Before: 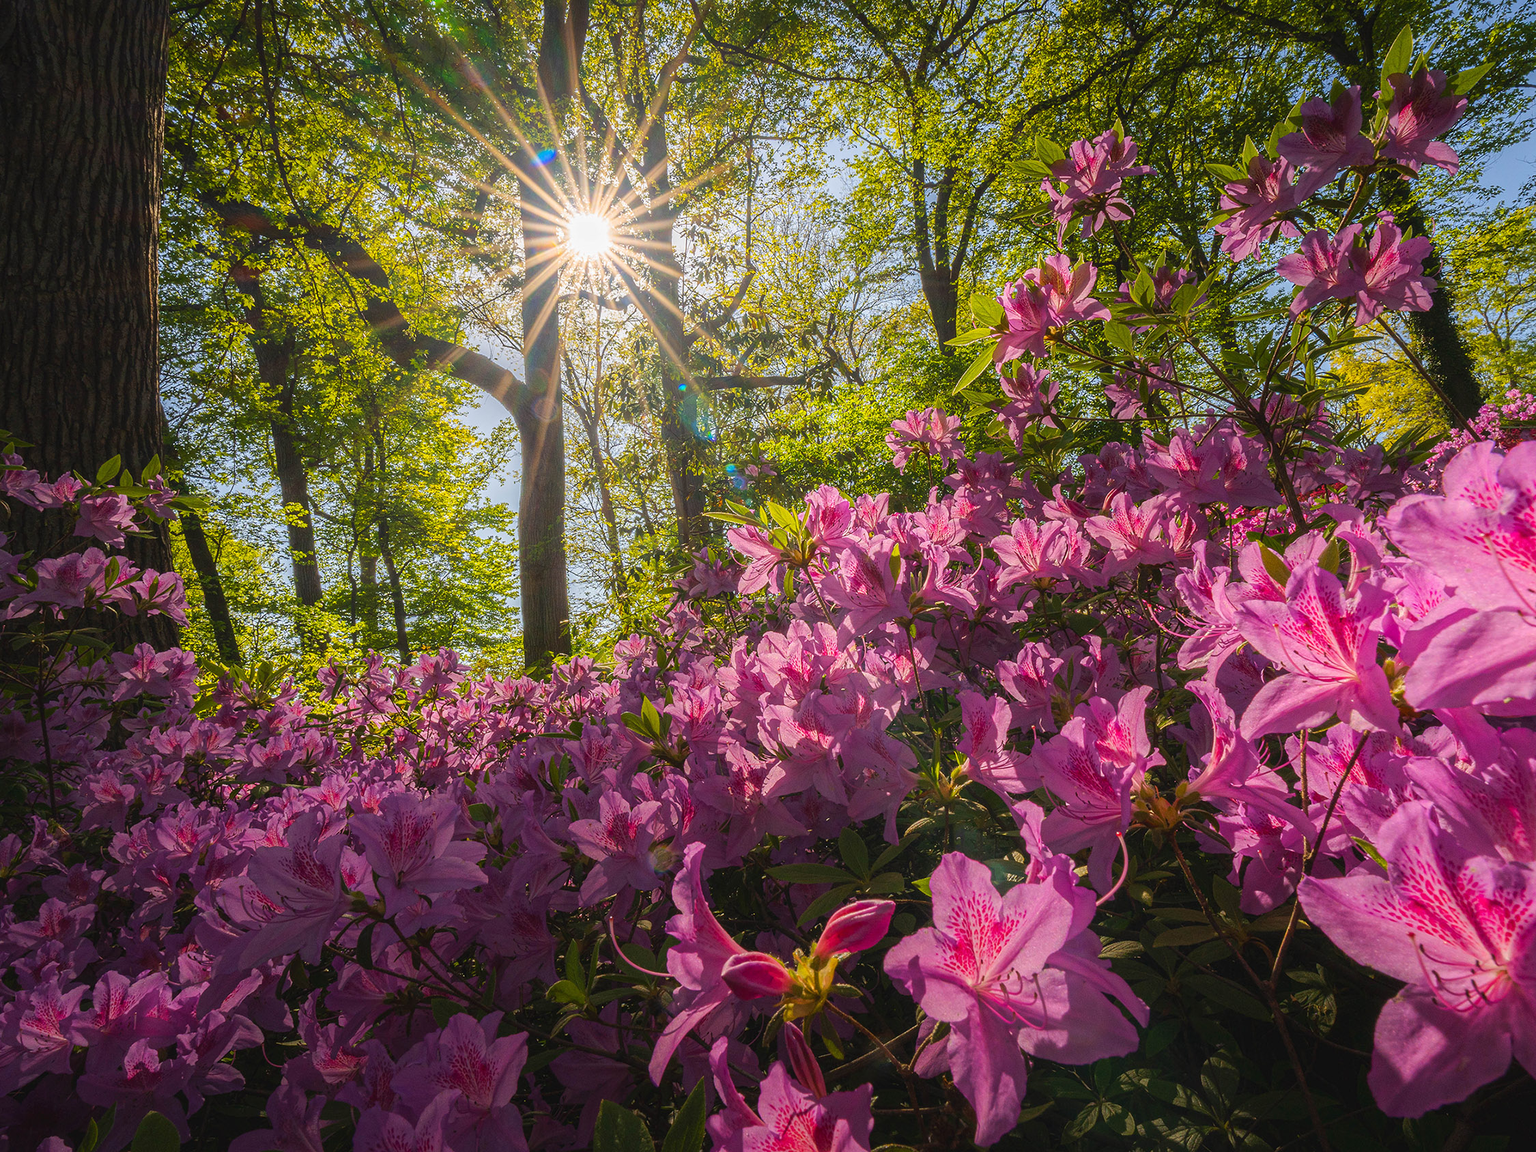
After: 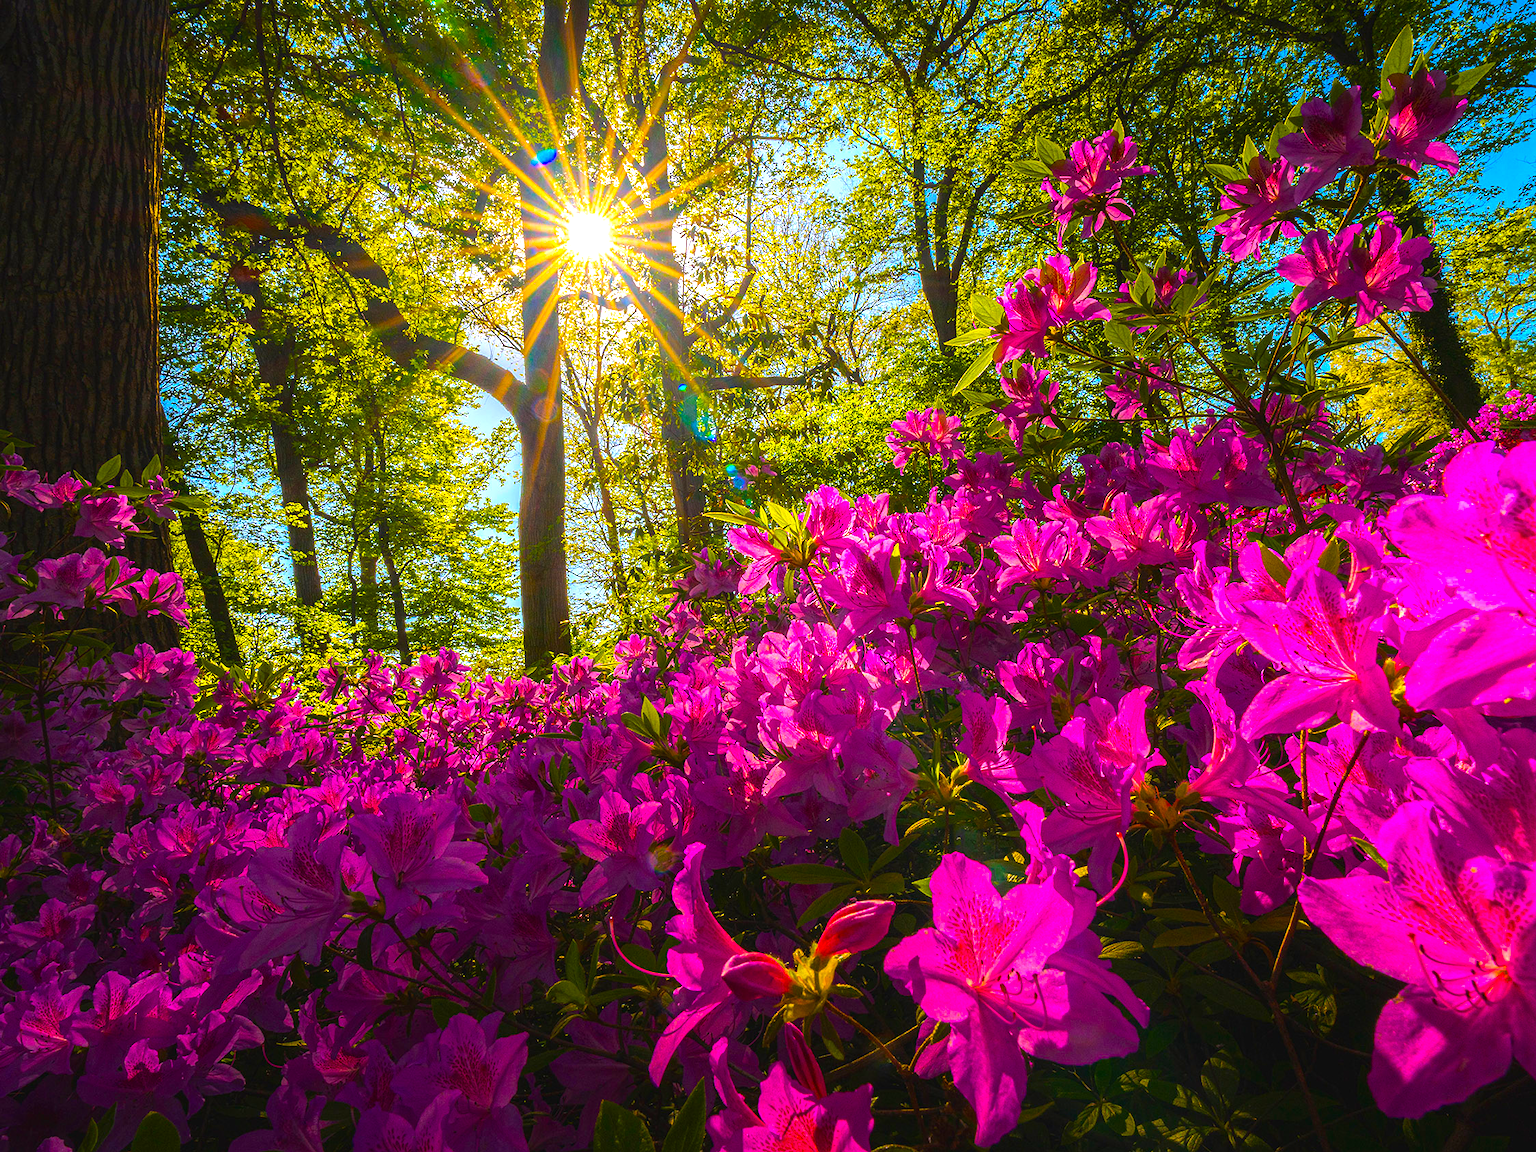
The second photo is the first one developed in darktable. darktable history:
color balance rgb: linear chroma grading › highlights 98.965%, linear chroma grading › global chroma 23.972%, perceptual saturation grading › global saturation 29.879%, perceptual brilliance grading › global brilliance -5.027%, perceptual brilliance grading › highlights 23.736%, perceptual brilliance grading › mid-tones 6.84%, perceptual brilliance grading › shadows -4.715%, global vibrance 34.328%
